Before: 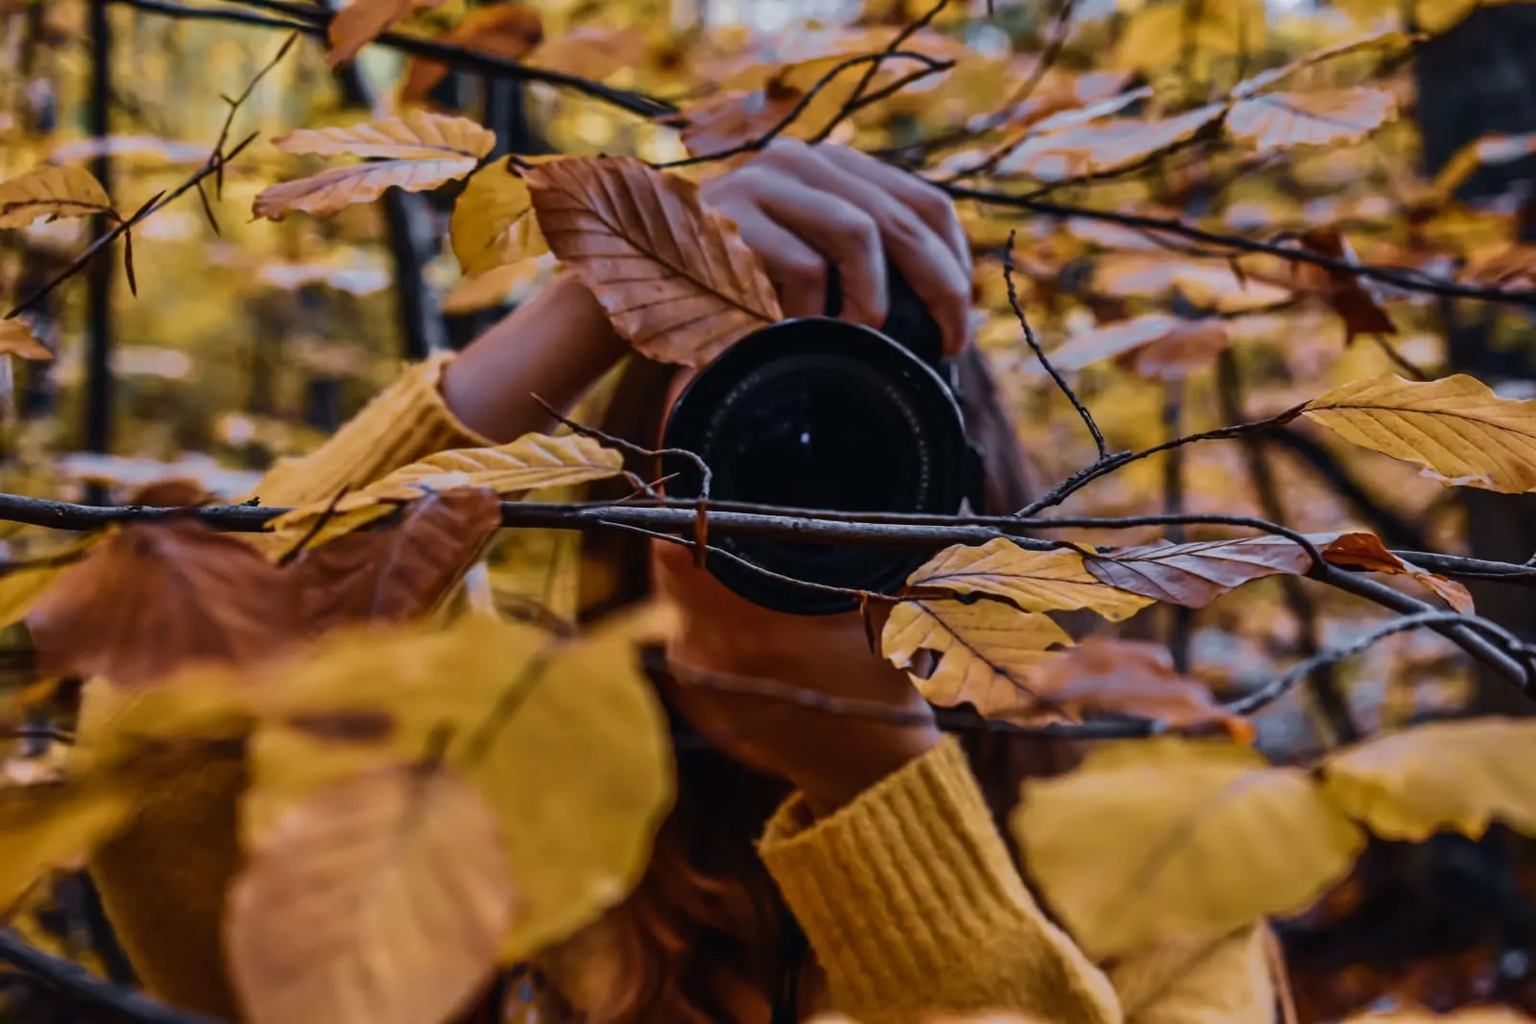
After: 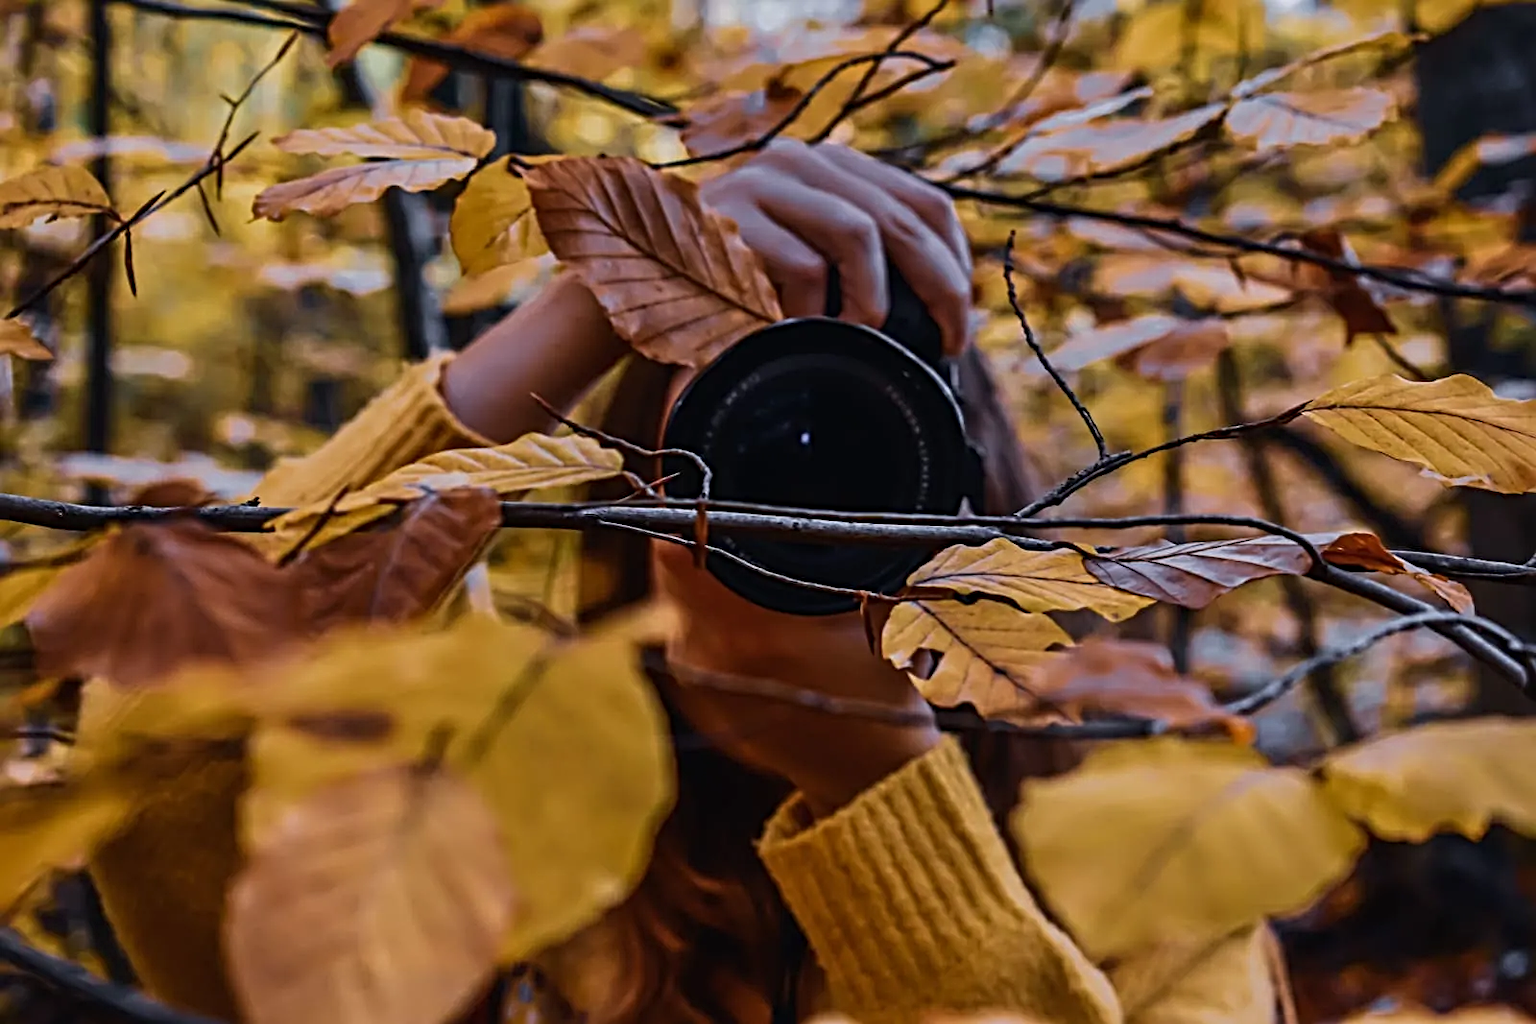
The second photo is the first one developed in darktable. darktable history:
sharpen: radius 3.977
